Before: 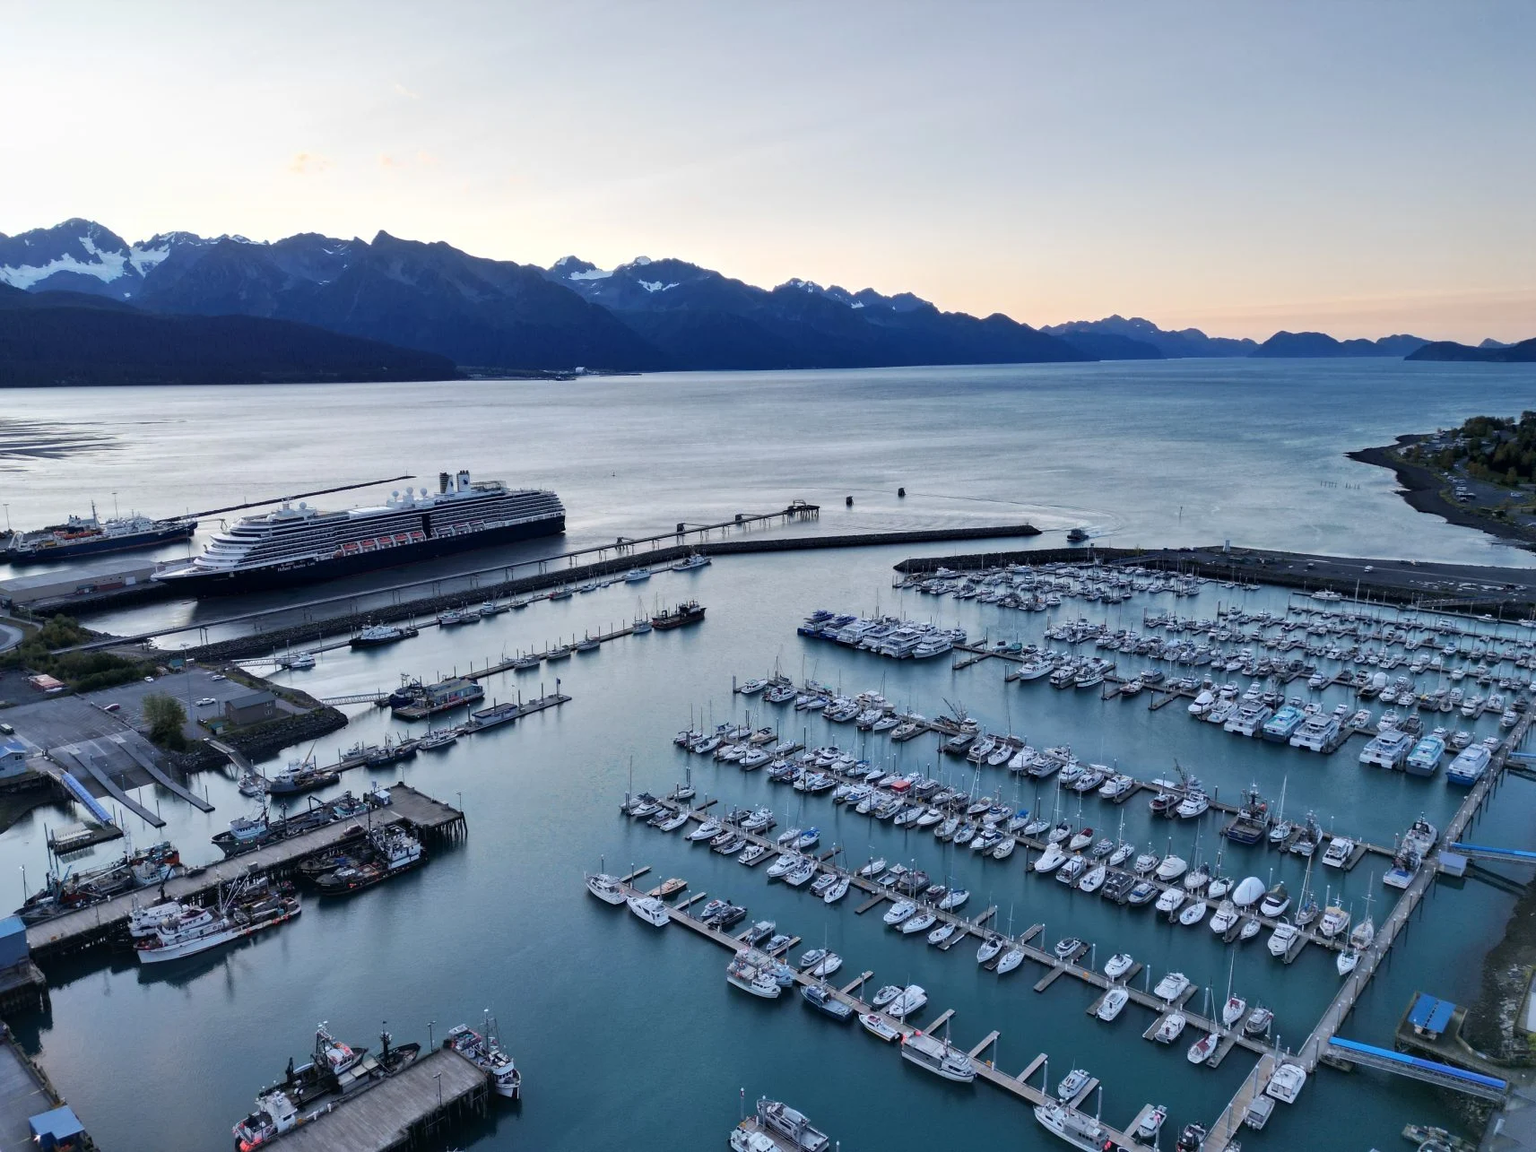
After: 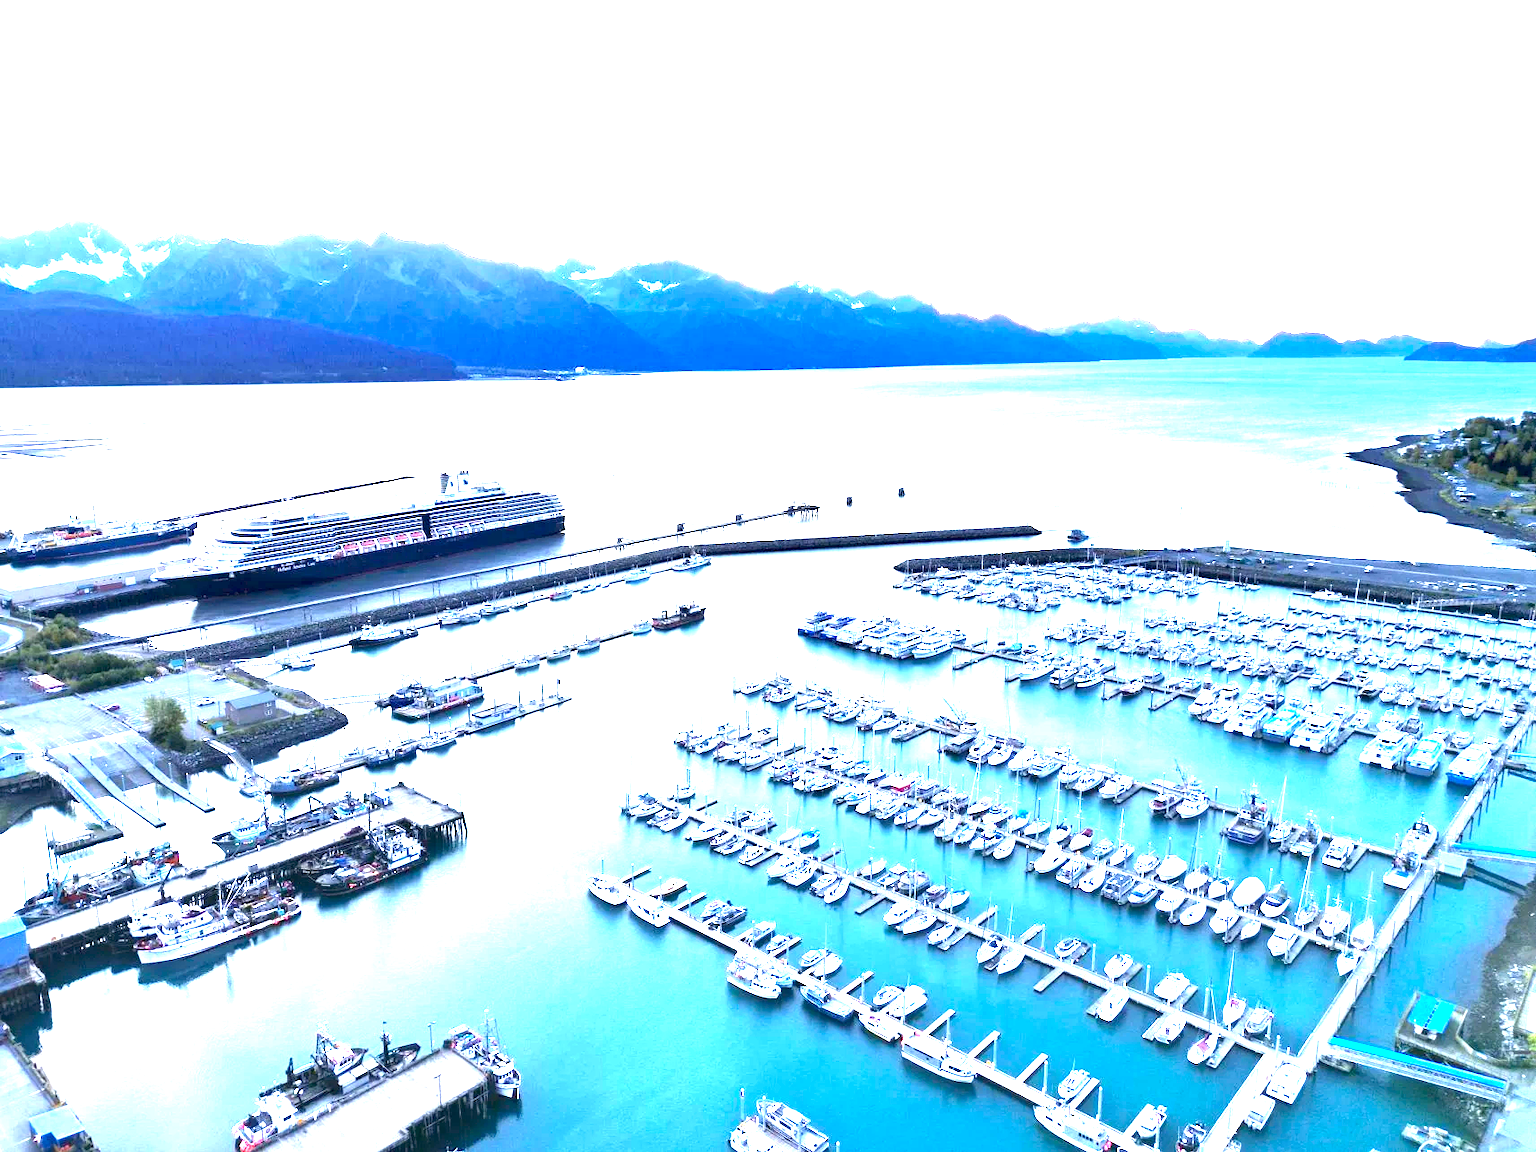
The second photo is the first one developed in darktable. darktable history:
exposure: exposure 3 EV, compensate highlight preservation false
color balance rgb: perceptual saturation grading › global saturation 20%, global vibrance 20%
color balance: on, module defaults
